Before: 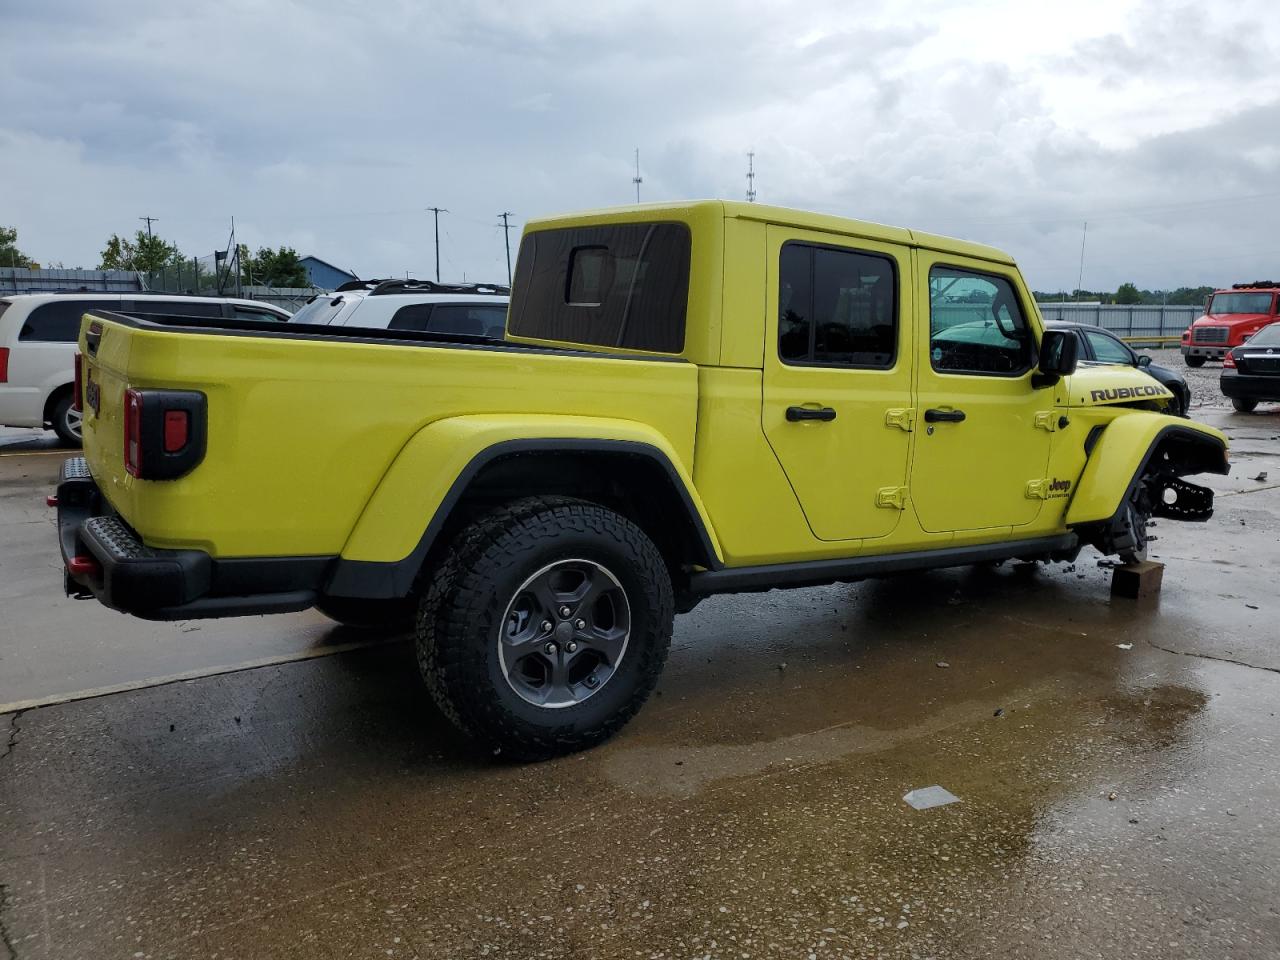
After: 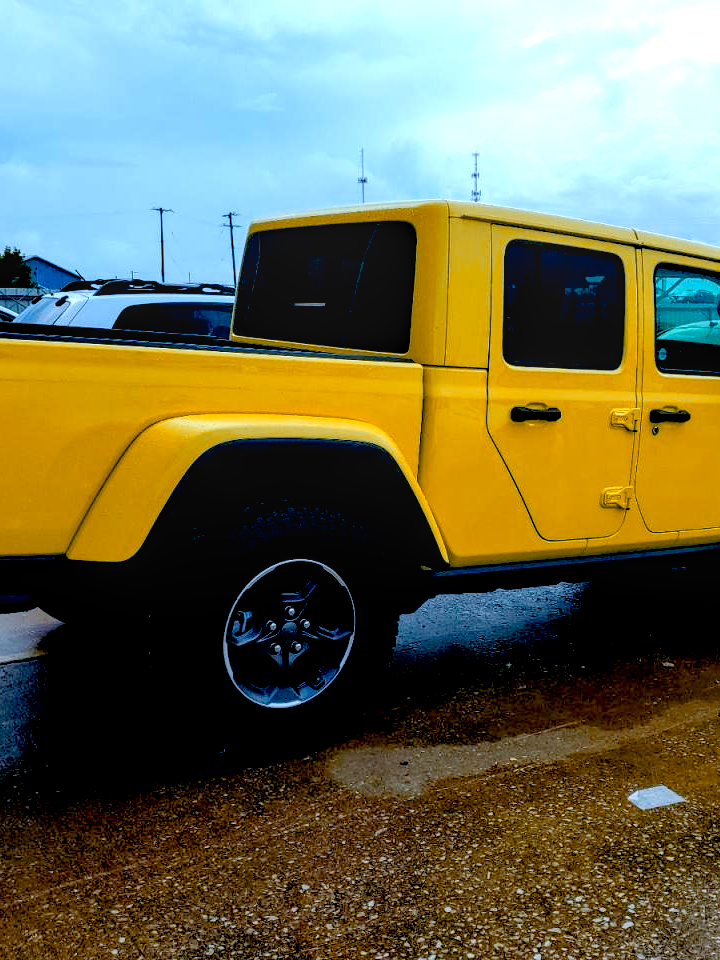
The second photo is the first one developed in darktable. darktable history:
exposure: black level correction 0.04, exposure 0.5 EV, compensate highlight preservation false
color zones: curves: ch1 [(0.263, 0.53) (0.376, 0.287) (0.487, 0.512) (0.748, 0.547) (1, 0.513)]; ch2 [(0.262, 0.45) (0.751, 0.477)], mix 31.98%
white balance: red 0.931, blue 1.11
crop: left 21.496%, right 22.254%
local contrast: detail 130%
color balance rgb: perceptual saturation grading › global saturation 20%, global vibrance 20%
